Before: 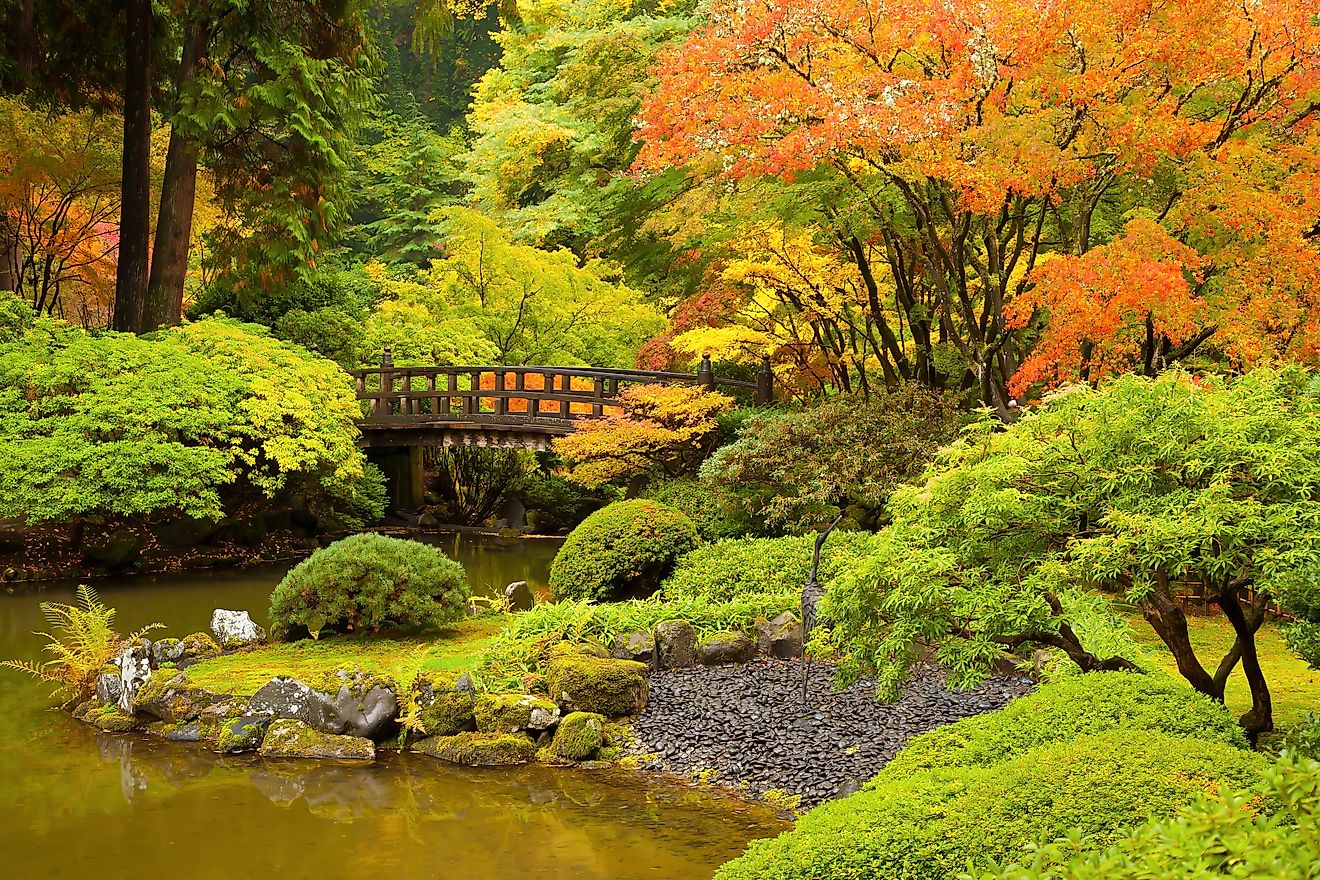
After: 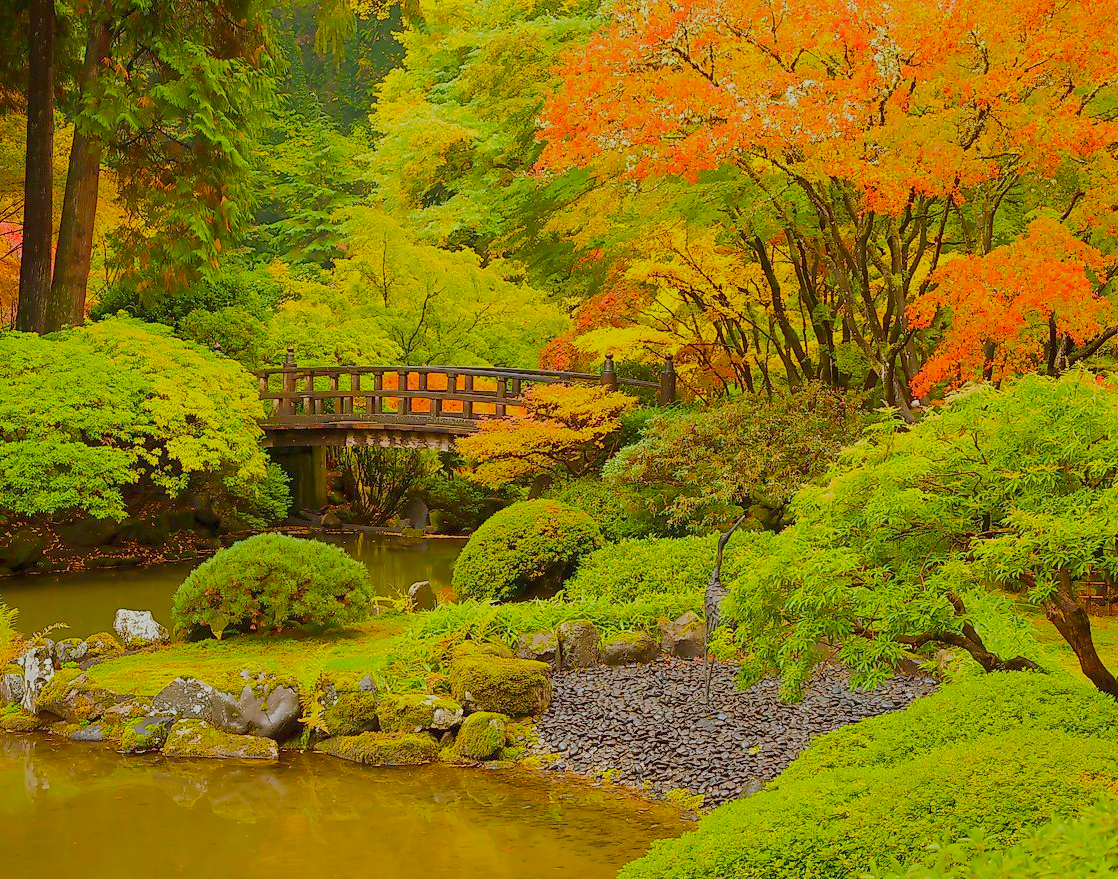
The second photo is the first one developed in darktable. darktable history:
crop: left 7.409%, right 7.868%
color balance rgb: power › chroma 0.244%, power › hue 61.5°, perceptual saturation grading › global saturation 25.43%, perceptual brilliance grading › mid-tones 9.323%, perceptual brilliance grading › shadows 14.435%, contrast -29.457%
